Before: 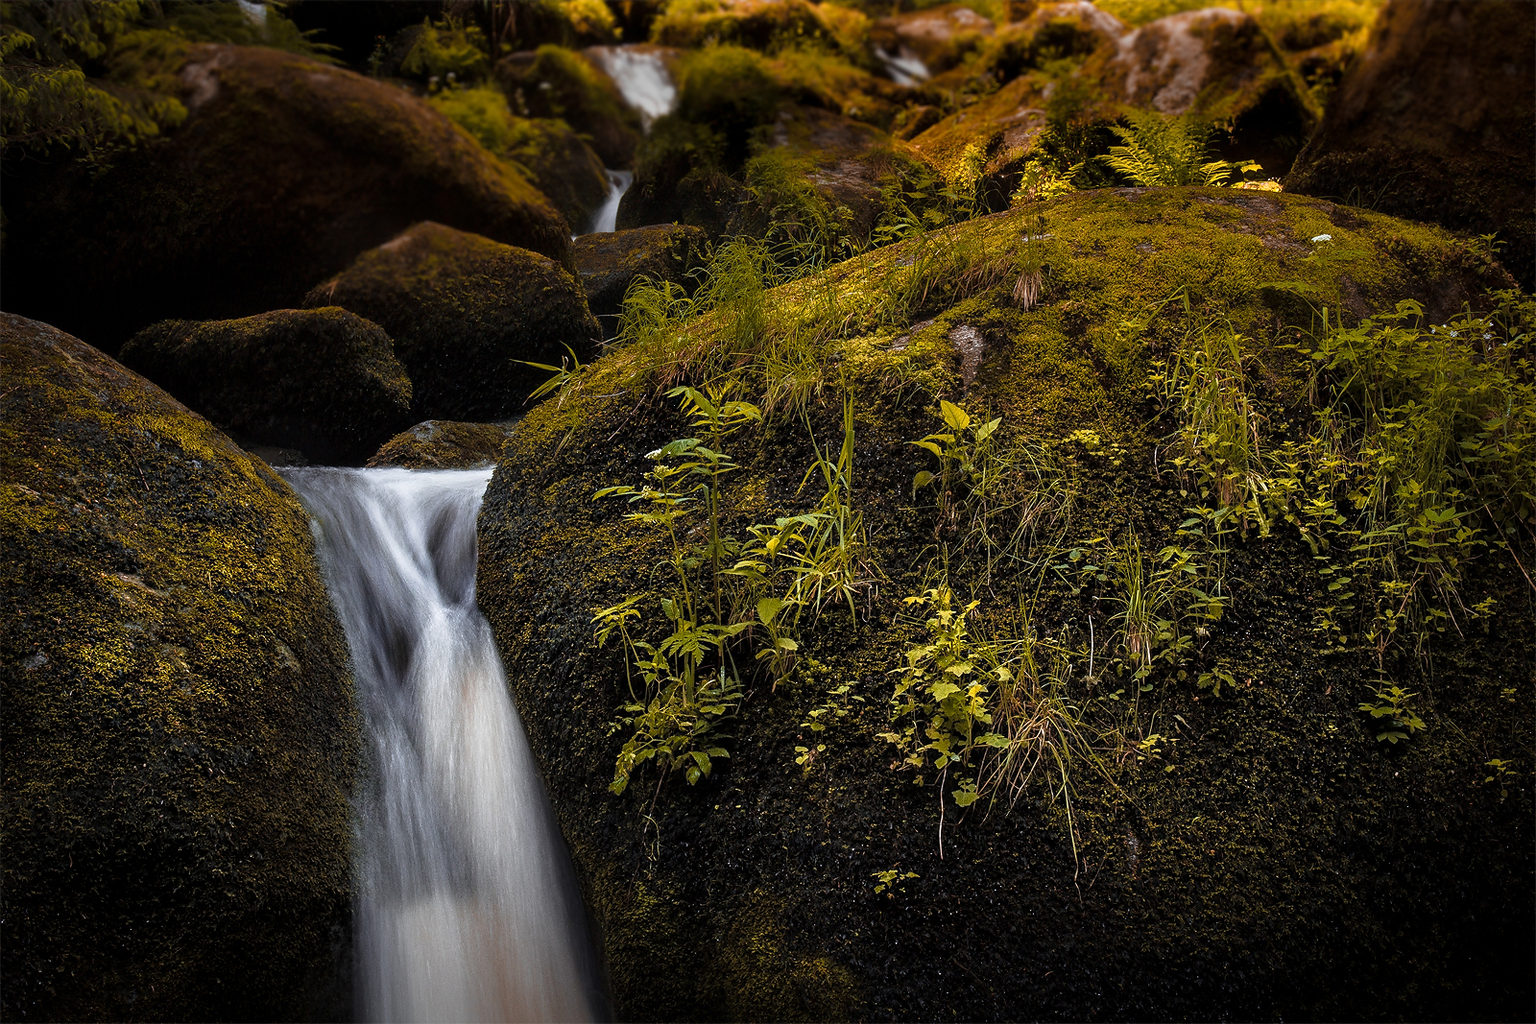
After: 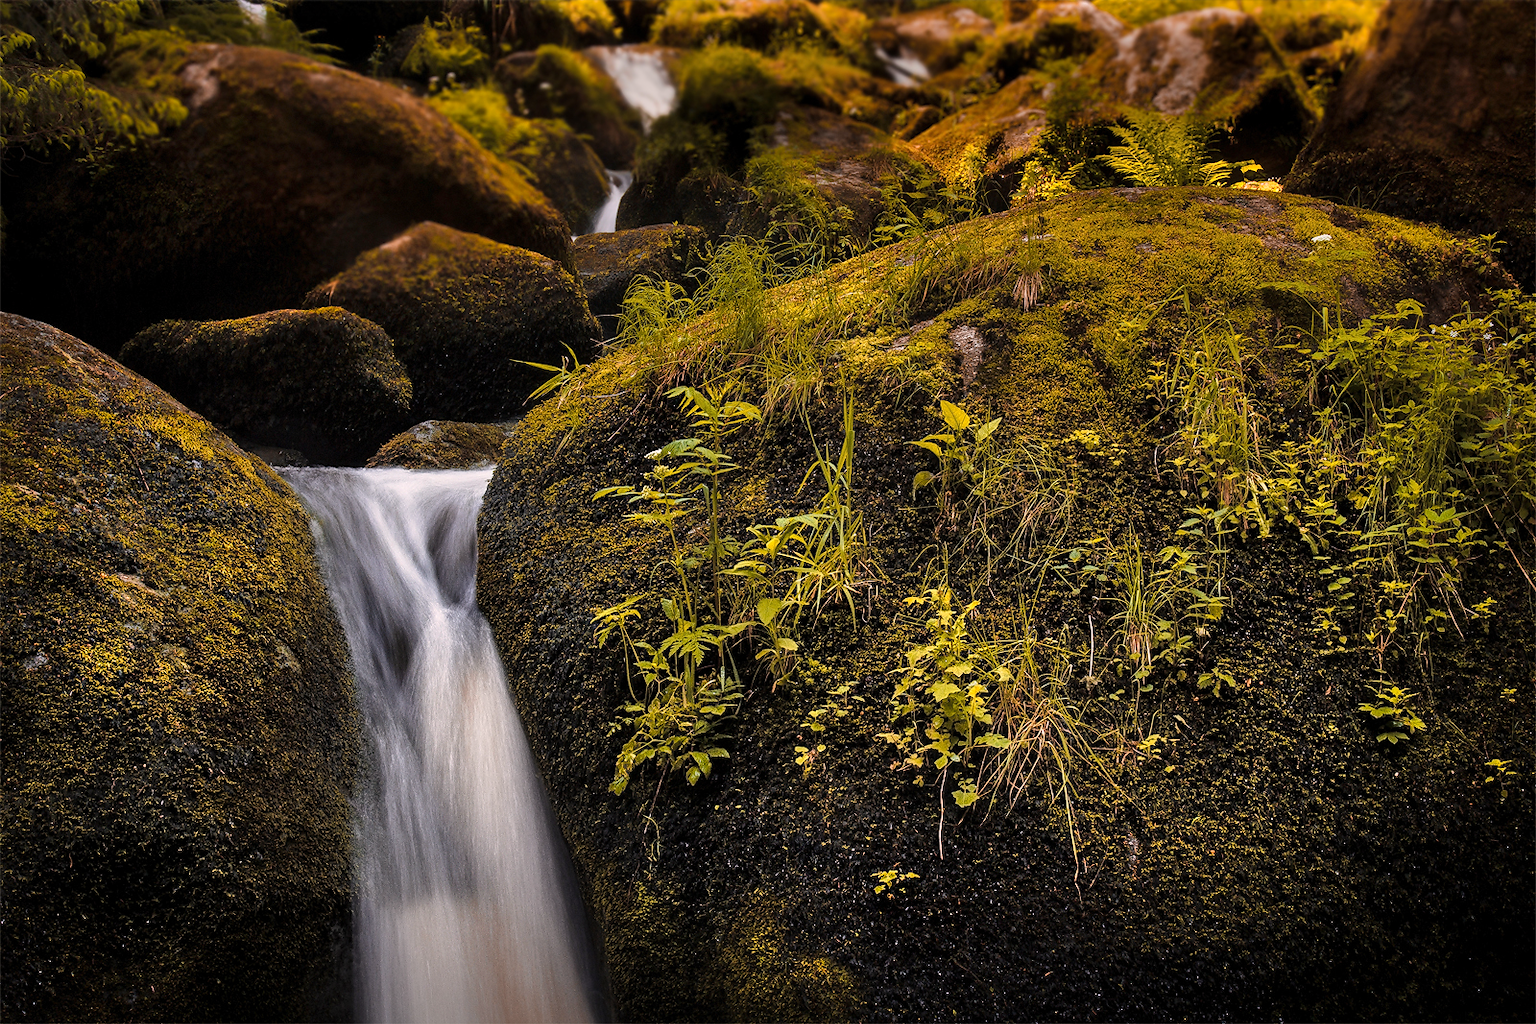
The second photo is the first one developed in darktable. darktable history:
color correction: highlights a* 5.81, highlights b* 4.84
shadows and highlights: low approximation 0.01, soften with gaussian
